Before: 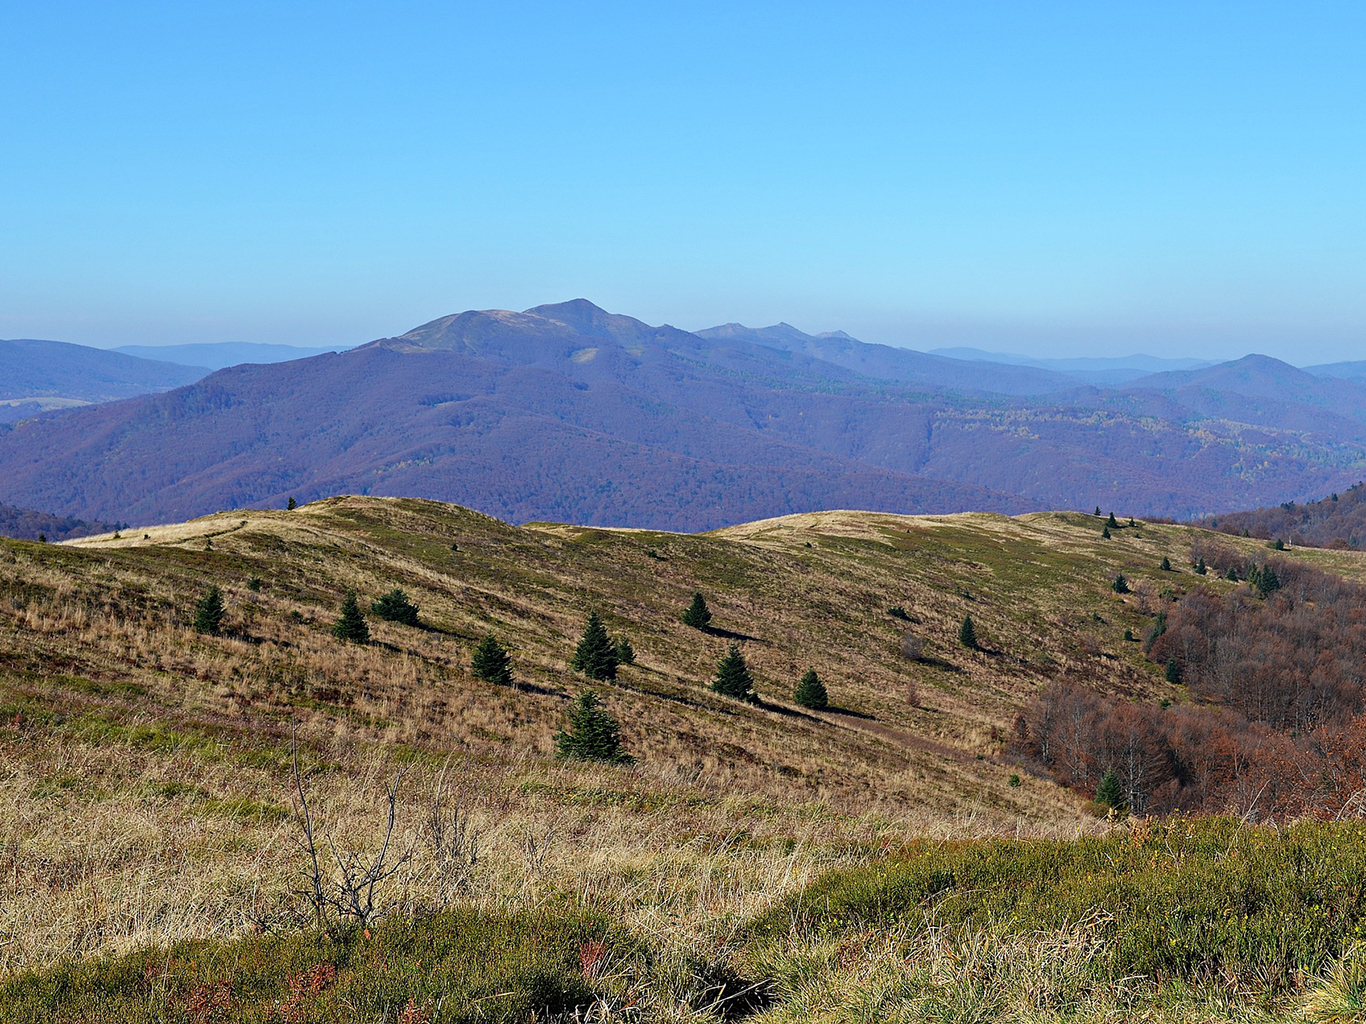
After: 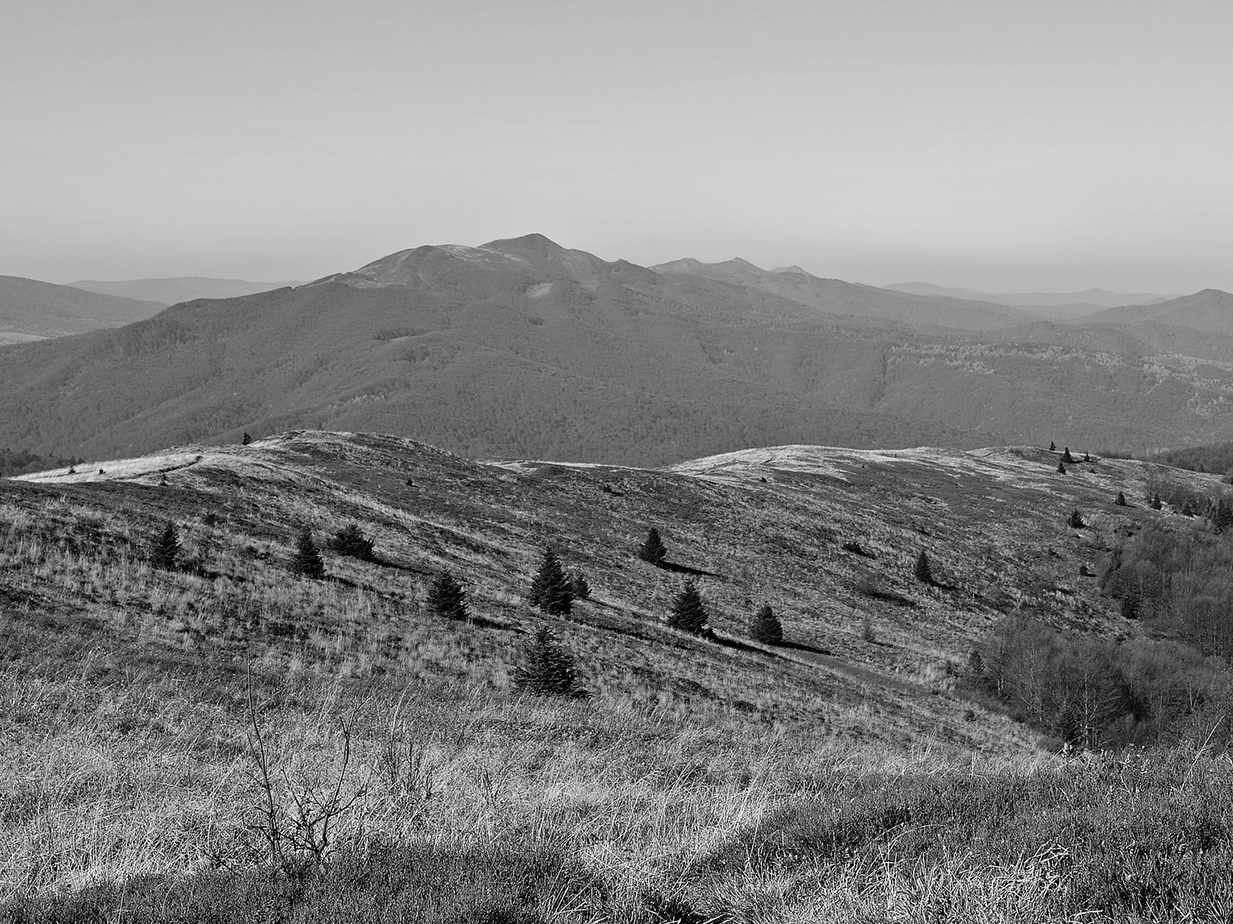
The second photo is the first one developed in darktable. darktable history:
color zones: curves: ch1 [(0, -0.394) (0.143, -0.394) (0.286, -0.394) (0.429, -0.392) (0.571, -0.391) (0.714, -0.391) (0.857, -0.391) (1, -0.394)]
crop: left 3.305%, top 6.436%, right 6.389%, bottom 3.258%
monochrome: a 0, b 0, size 0.5, highlights 0.57
